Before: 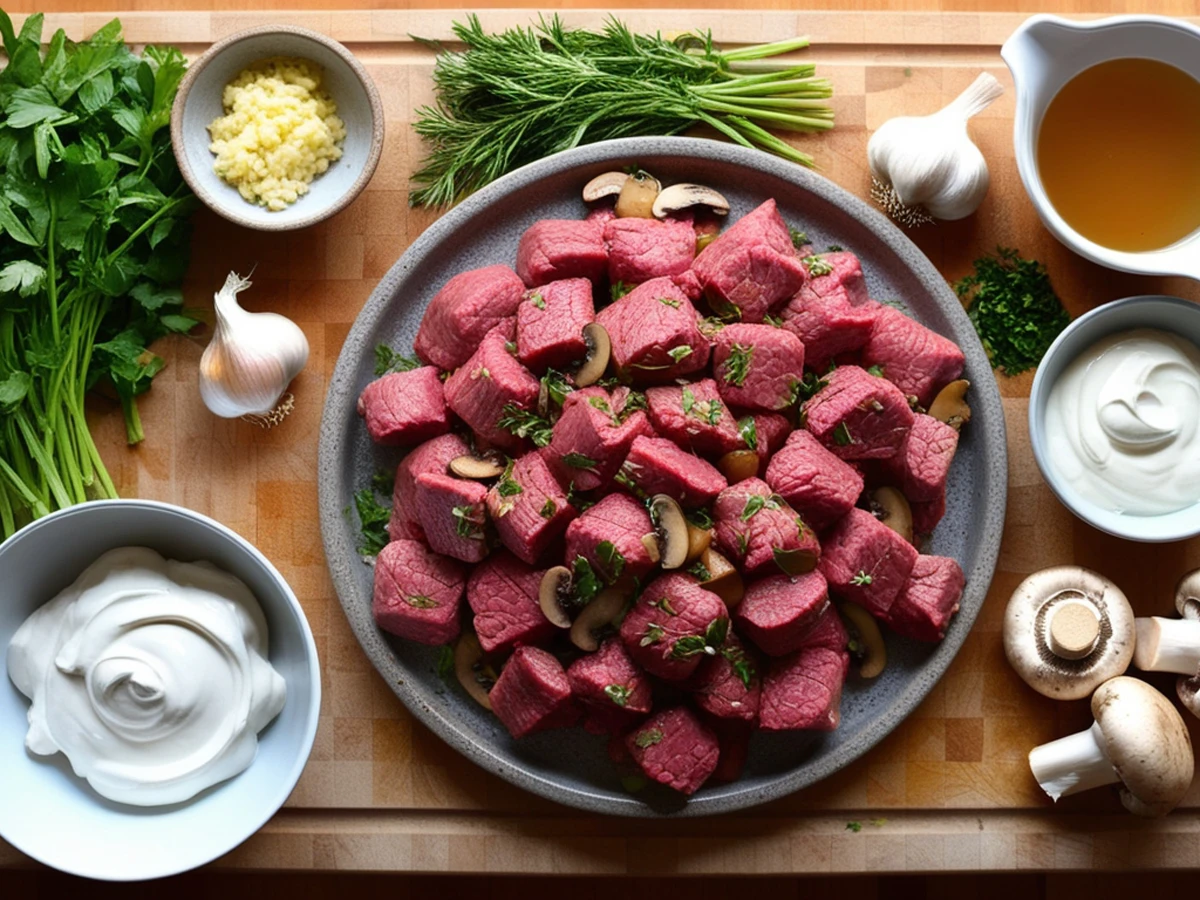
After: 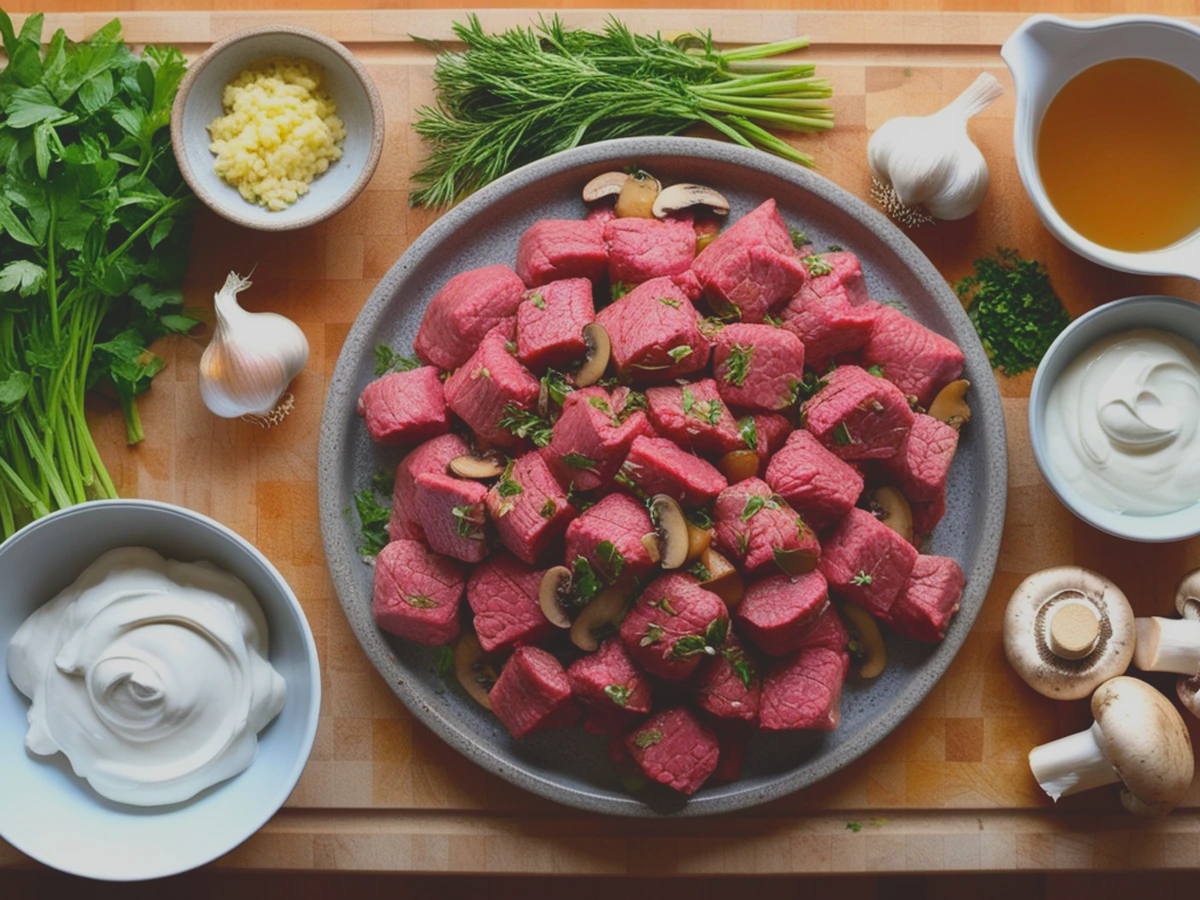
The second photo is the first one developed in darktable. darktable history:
contrast brightness saturation: contrast -0.28
exposure: compensate highlight preservation false
